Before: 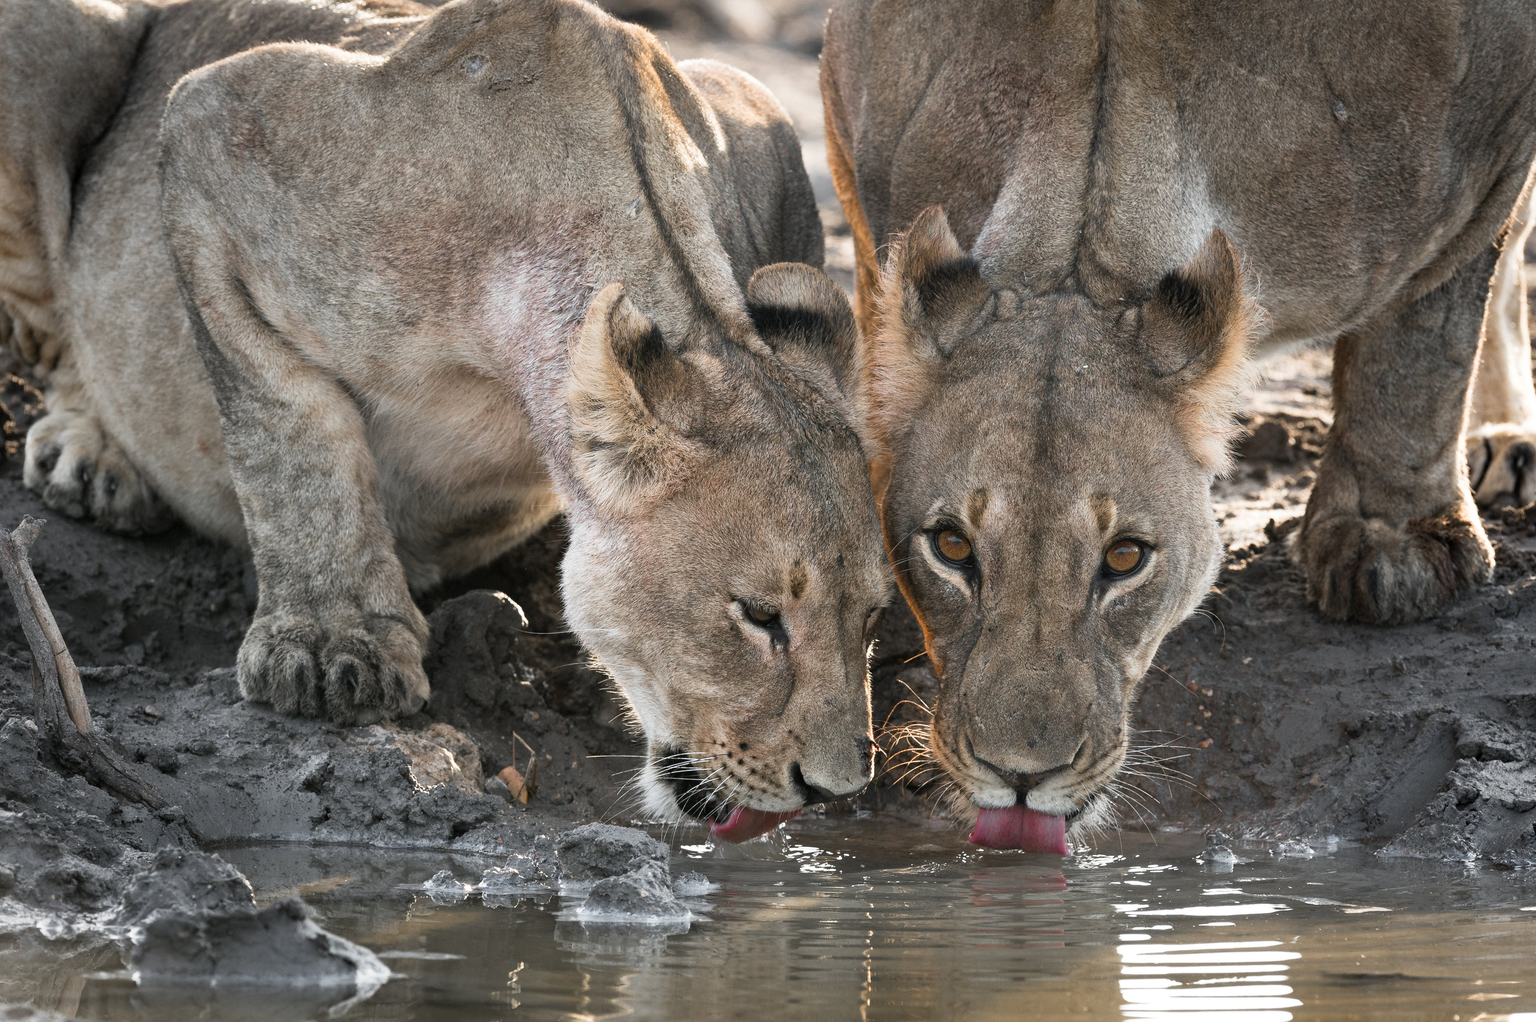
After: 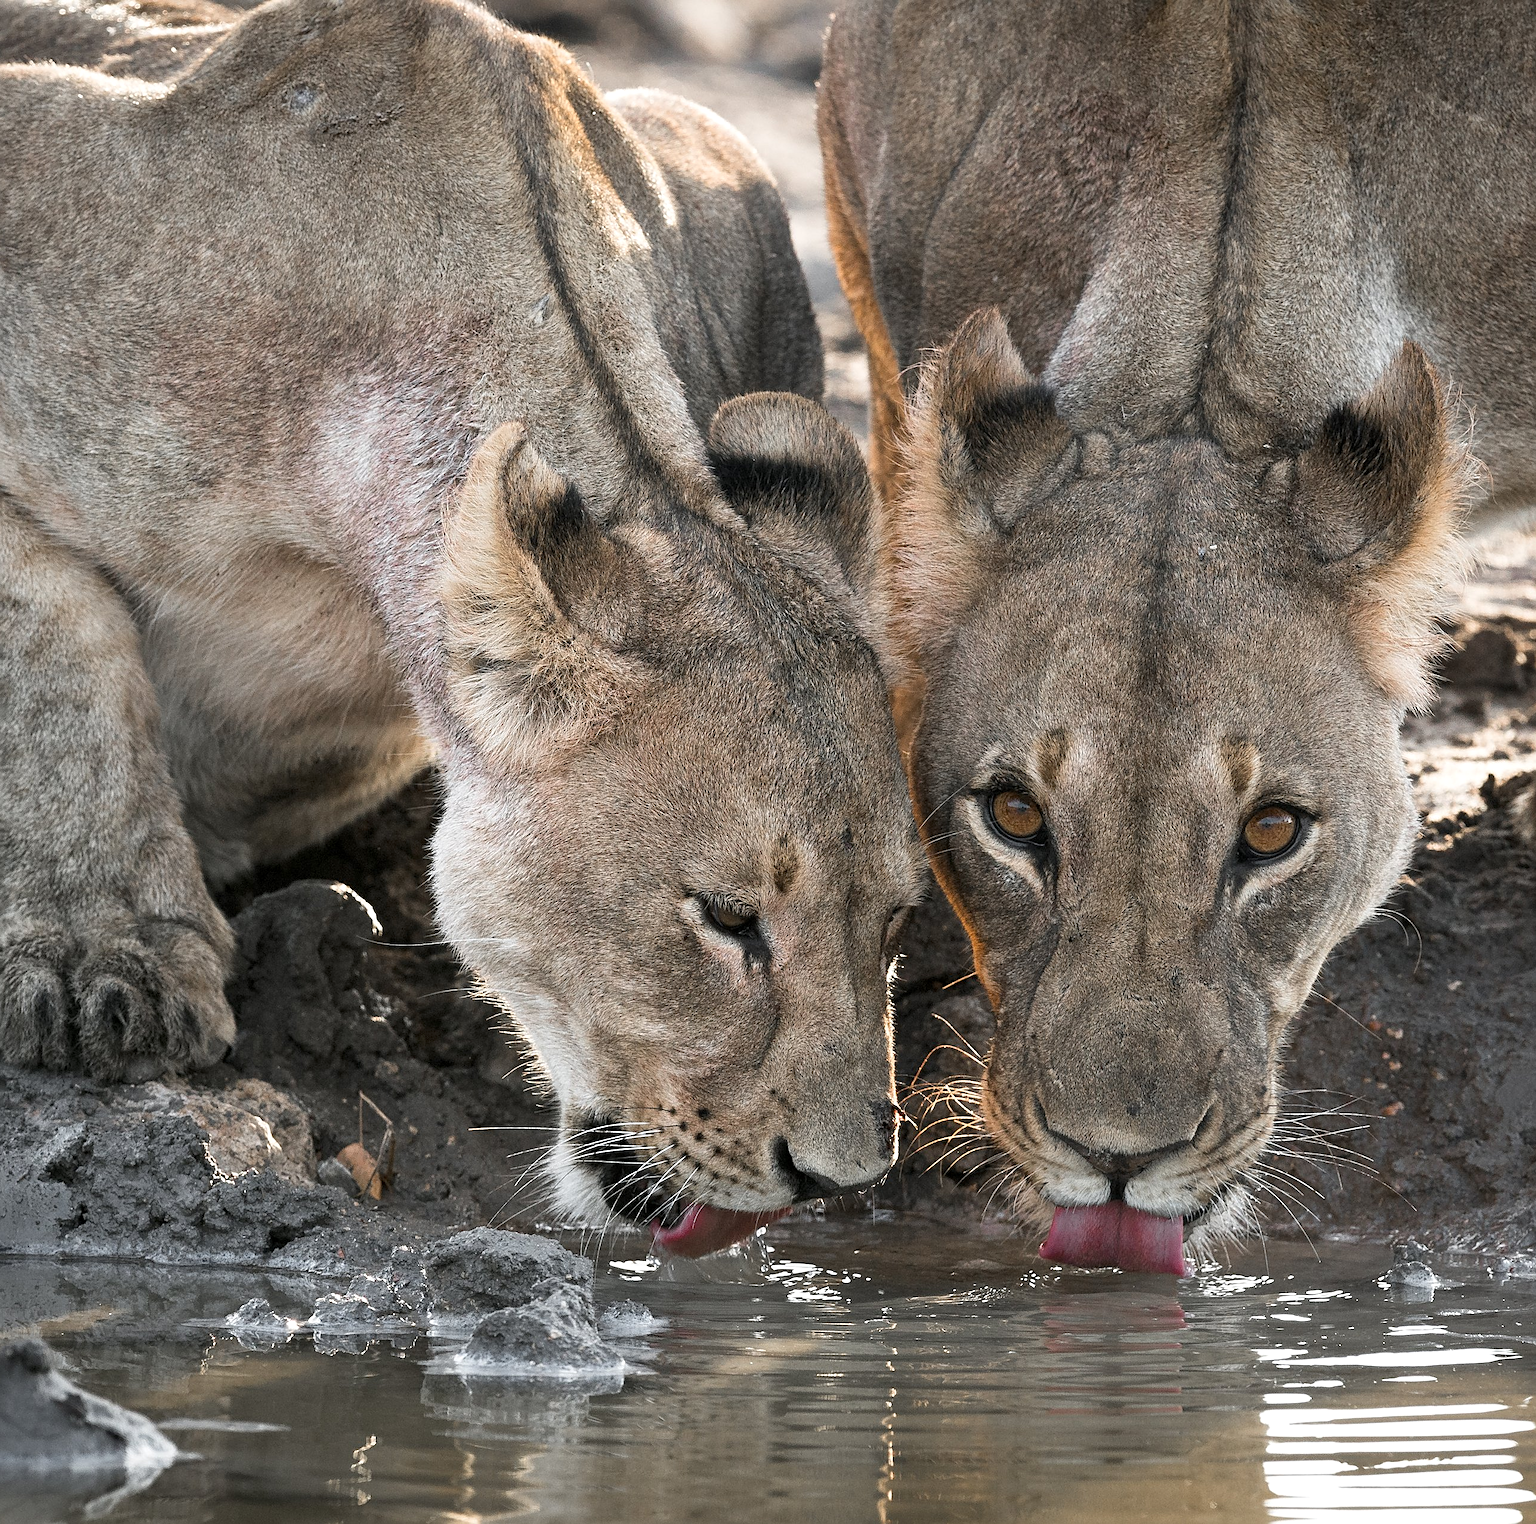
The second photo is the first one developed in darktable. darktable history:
crop and rotate: left 17.72%, right 15.222%
local contrast: highlights 106%, shadows 100%, detail 119%, midtone range 0.2
sharpen: on, module defaults
